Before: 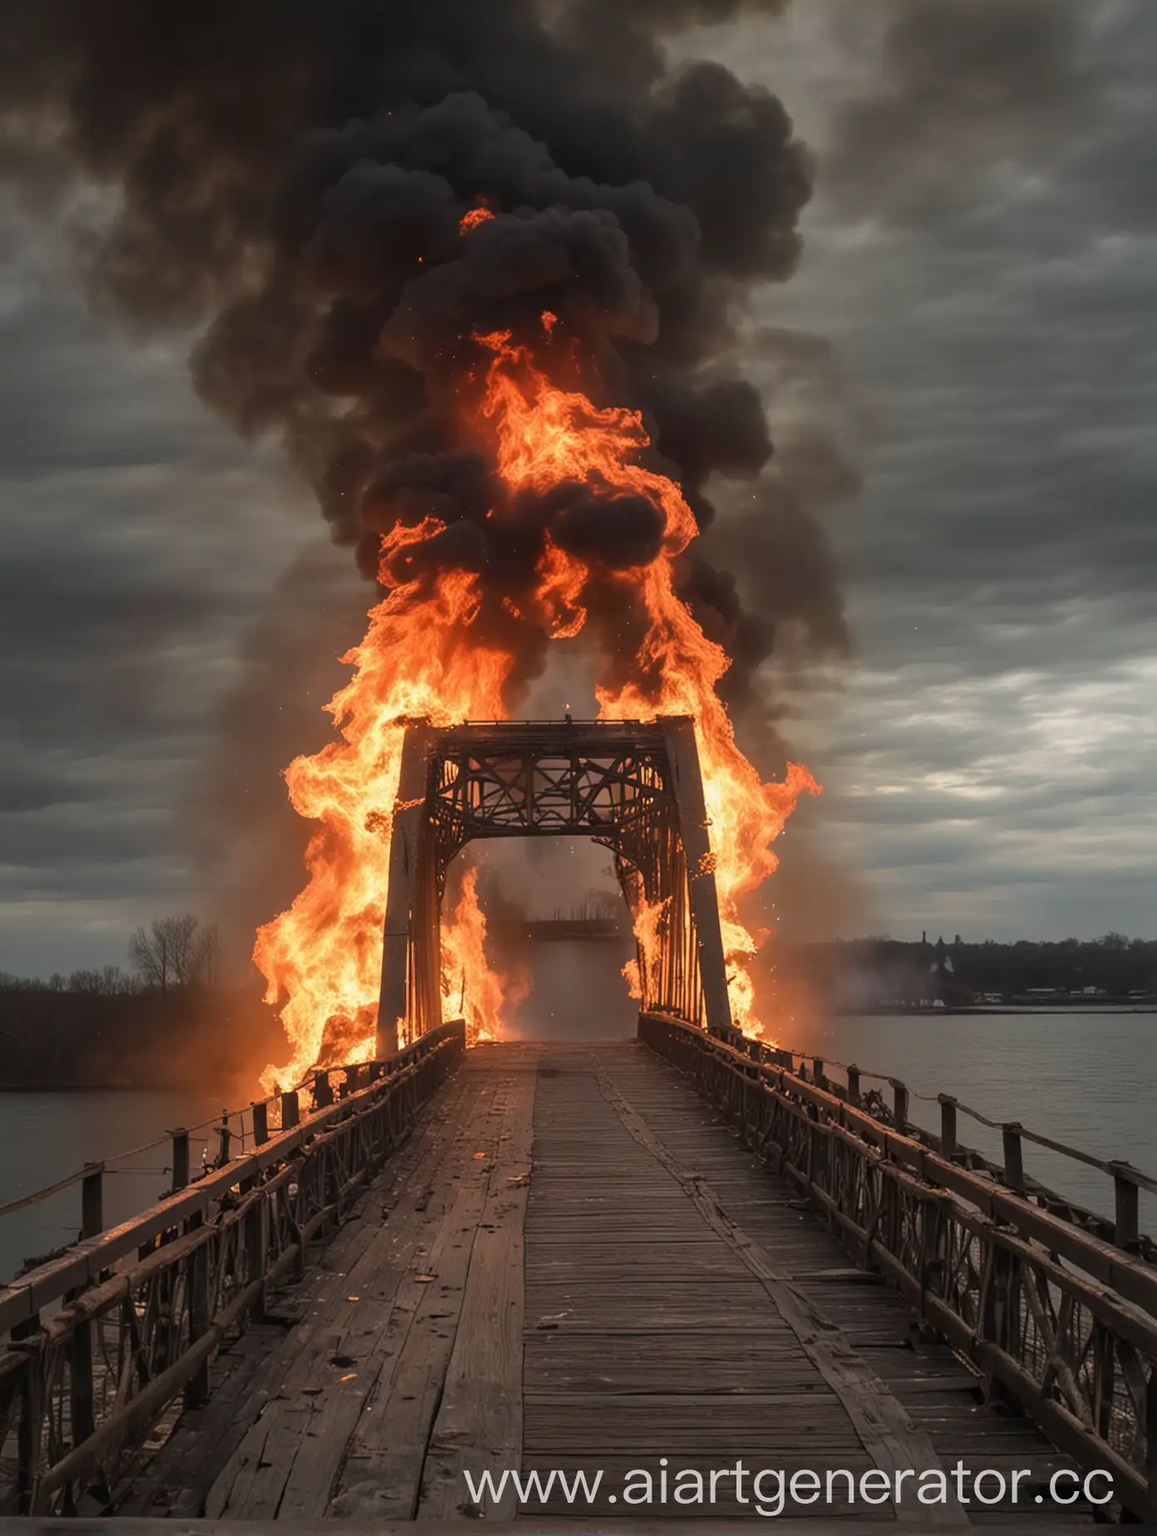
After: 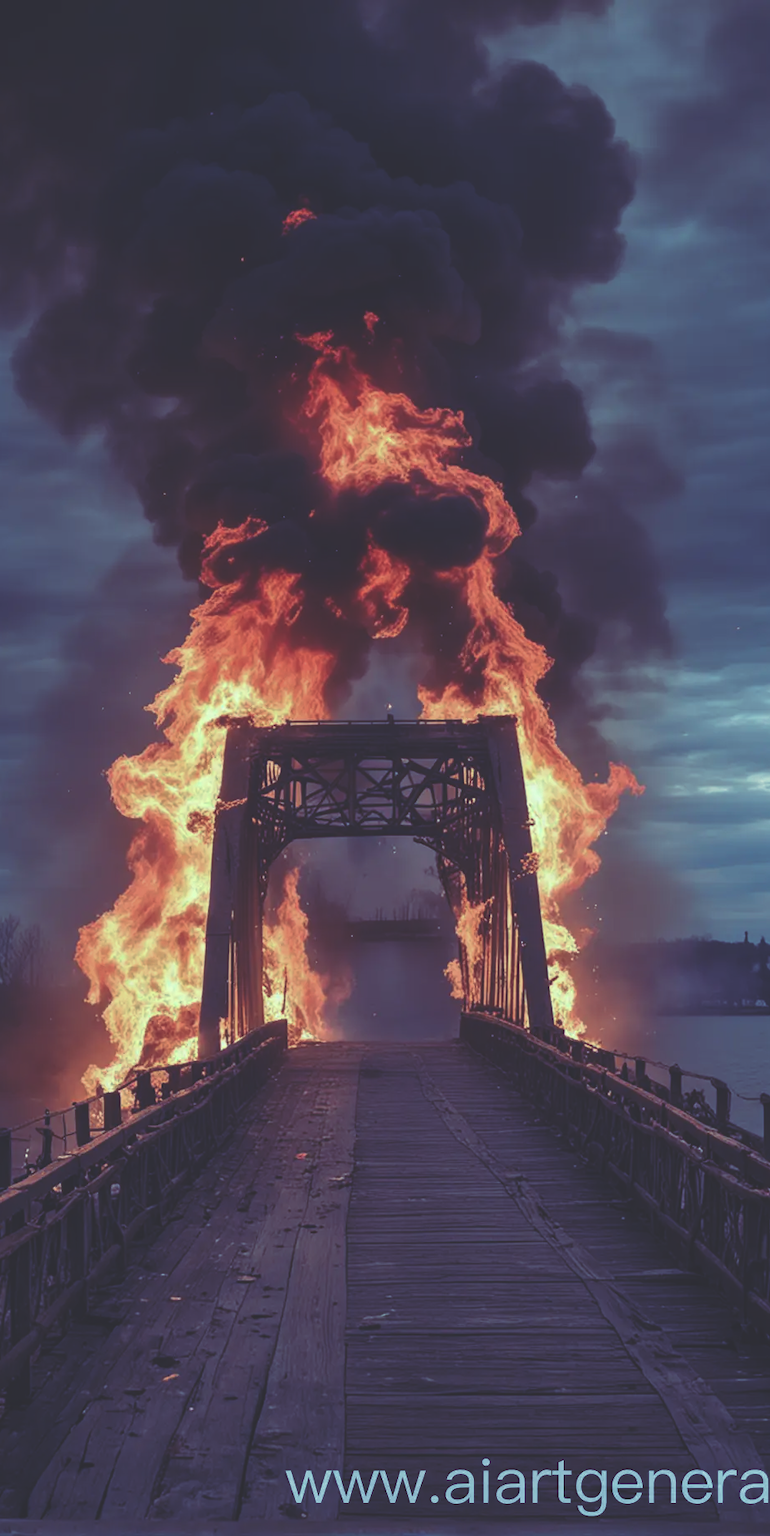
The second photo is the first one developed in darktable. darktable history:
color balance: mode lift, gamma, gain (sRGB), lift [0.97, 1, 1, 1], gamma [1.03, 1, 1, 1]
rgb curve: curves: ch0 [(0, 0.186) (0.314, 0.284) (0.576, 0.466) (0.805, 0.691) (0.936, 0.886)]; ch1 [(0, 0.186) (0.314, 0.284) (0.581, 0.534) (0.771, 0.746) (0.936, 0.958)]; ch2 [(0, 0.216) (0.275, 0.39) (1, 1)], mode RGB, independent channels, compensate middle gray true, preserve colors none
crop: left 15.419%, right 17.914%
white balance: red 0.98, blue 1.034
